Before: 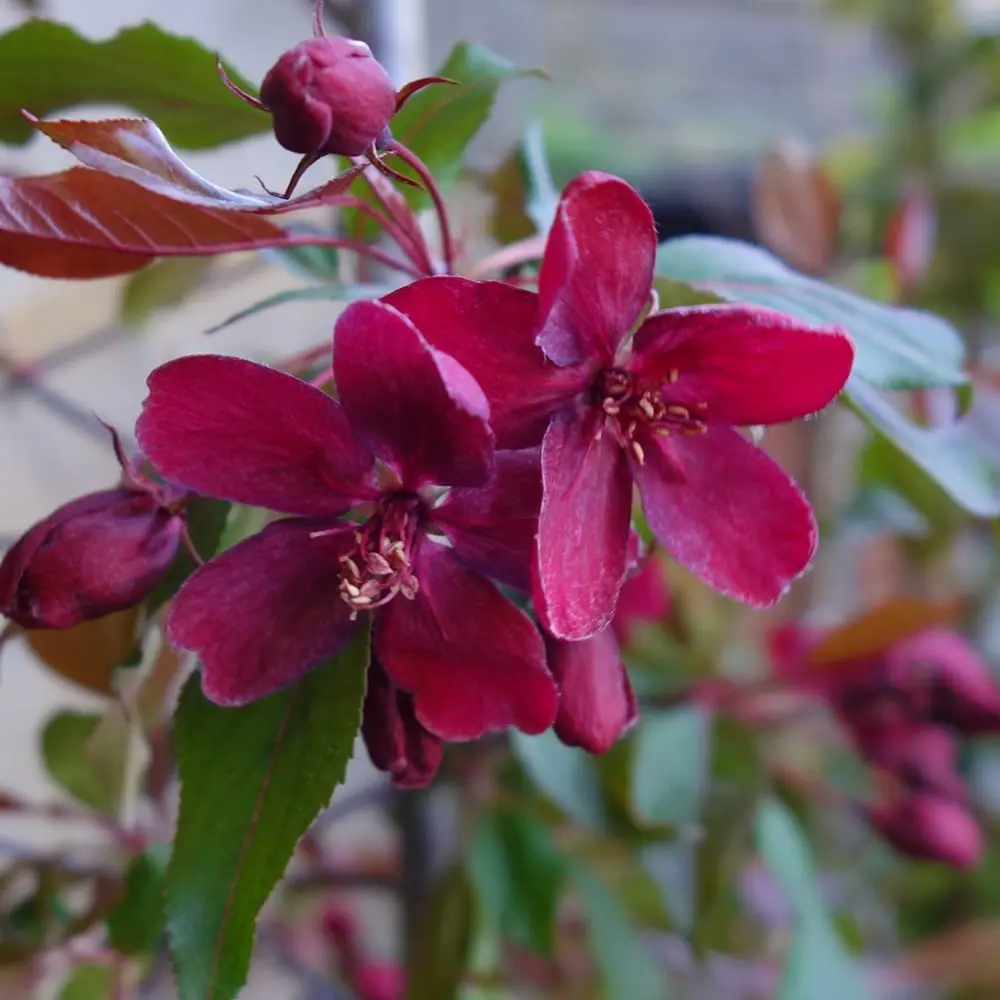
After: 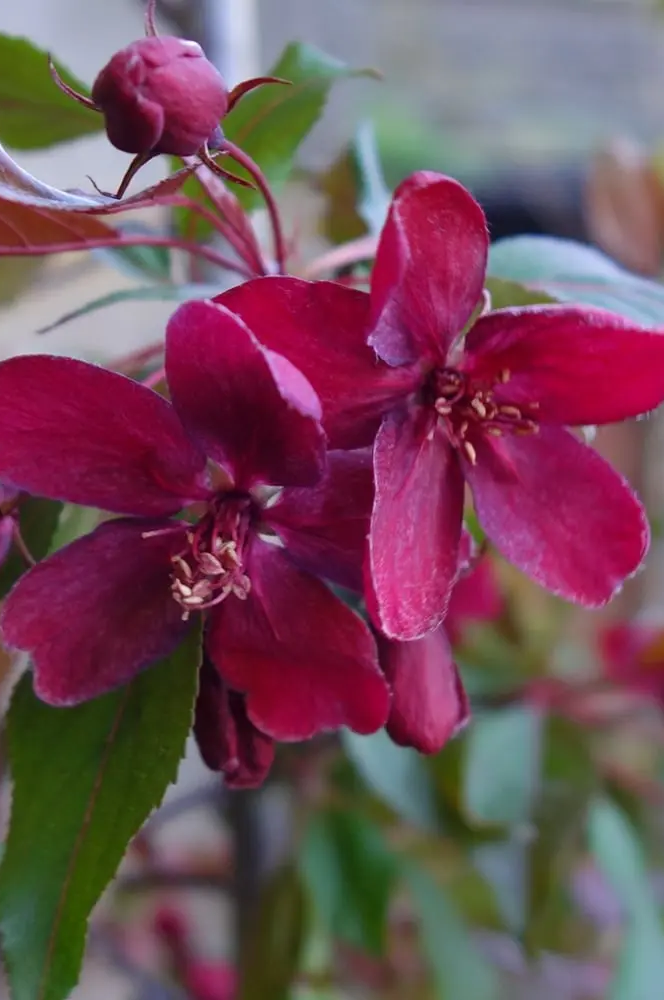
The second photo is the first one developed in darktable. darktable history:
crop: left 16.898%, right 16.659%
